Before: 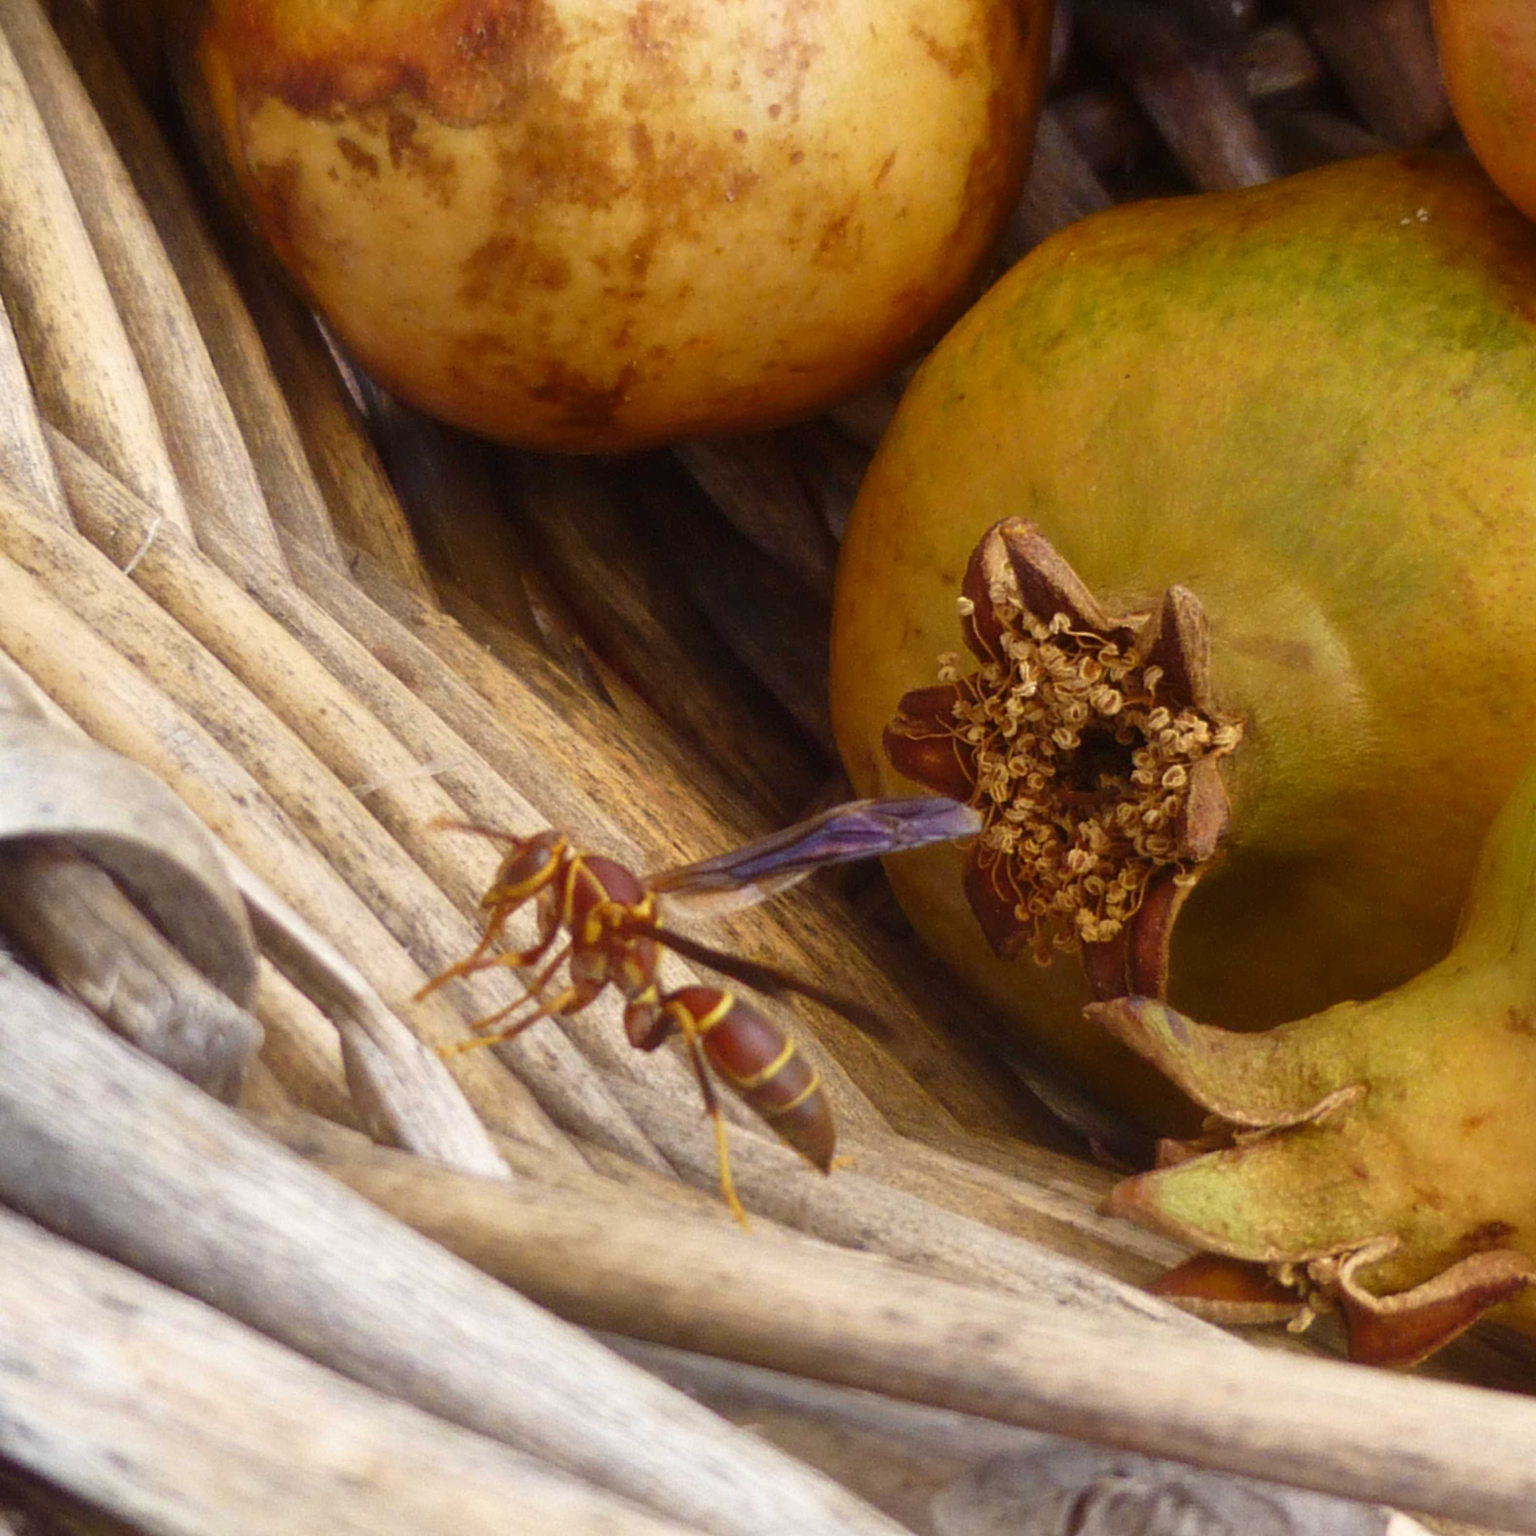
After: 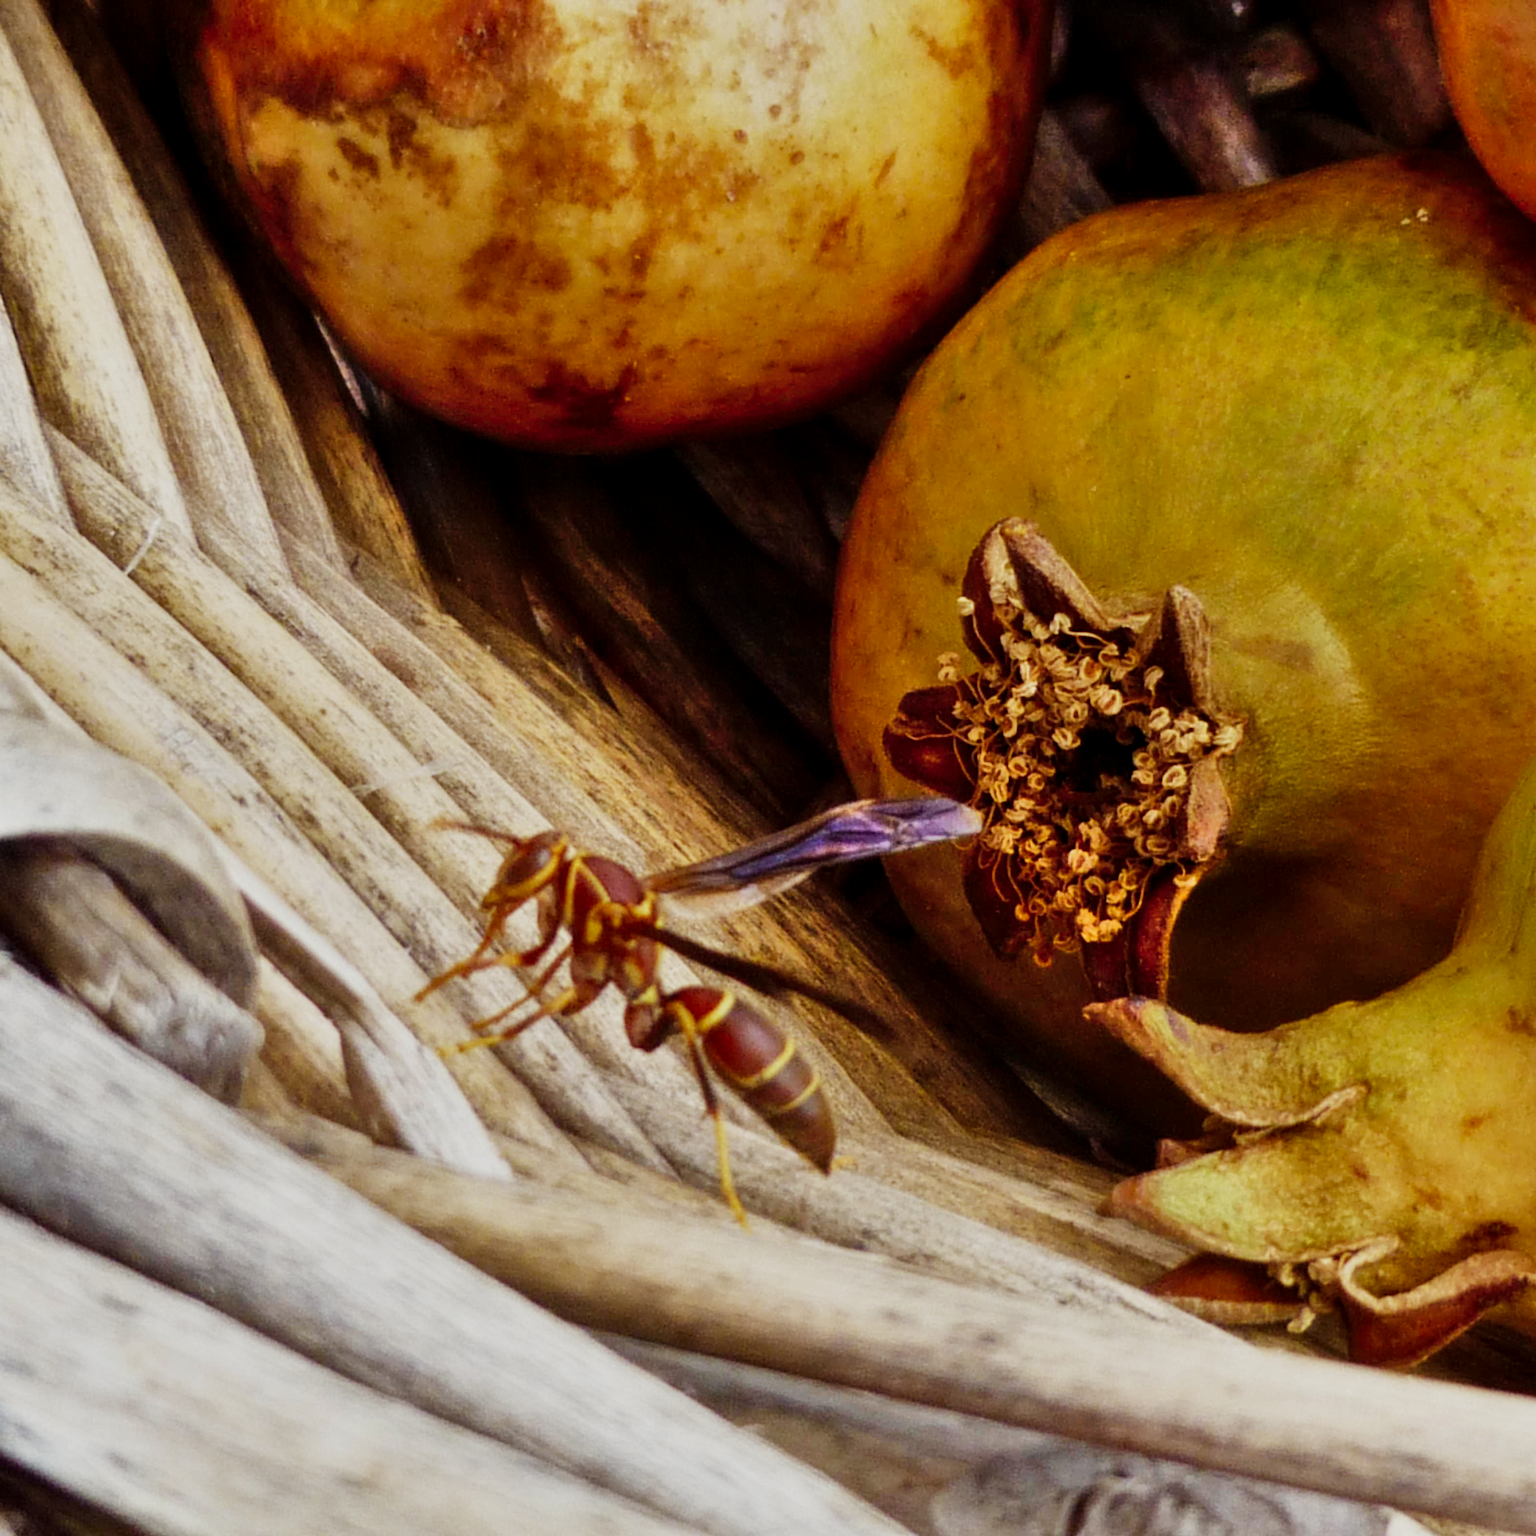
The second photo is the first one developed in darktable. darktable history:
local contrast: highlights 100%, shadows 100%, detail 120%, midtone range 0.2
white balance: red 0.978, blue 0.999
sigmoid: contrast 1.7, skew -0.2, preserve hue 0%, red attenuation 0.1, red rotation 0.035, green attenuation 0.1, green rotation -0.017, blue attenuation 0.15, blue rotation -0.052, base primaries Rec2020
shadows and highlights: soften with gaussian
